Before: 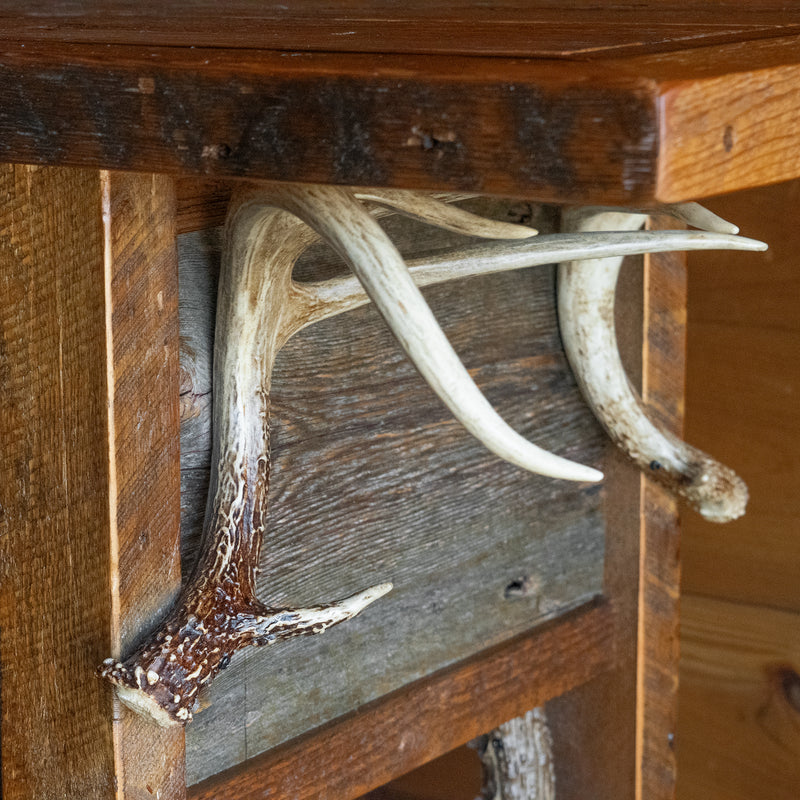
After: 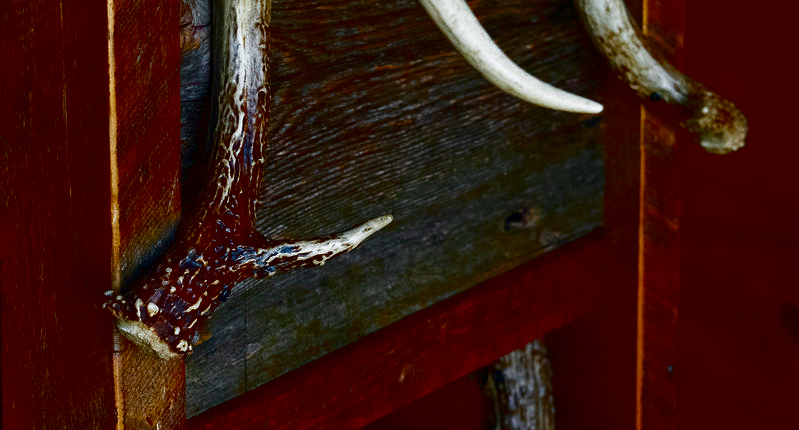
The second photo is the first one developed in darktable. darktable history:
crop and rotate: top 46.237%
contrast brightness saturation: brightness -1, saturation 1
